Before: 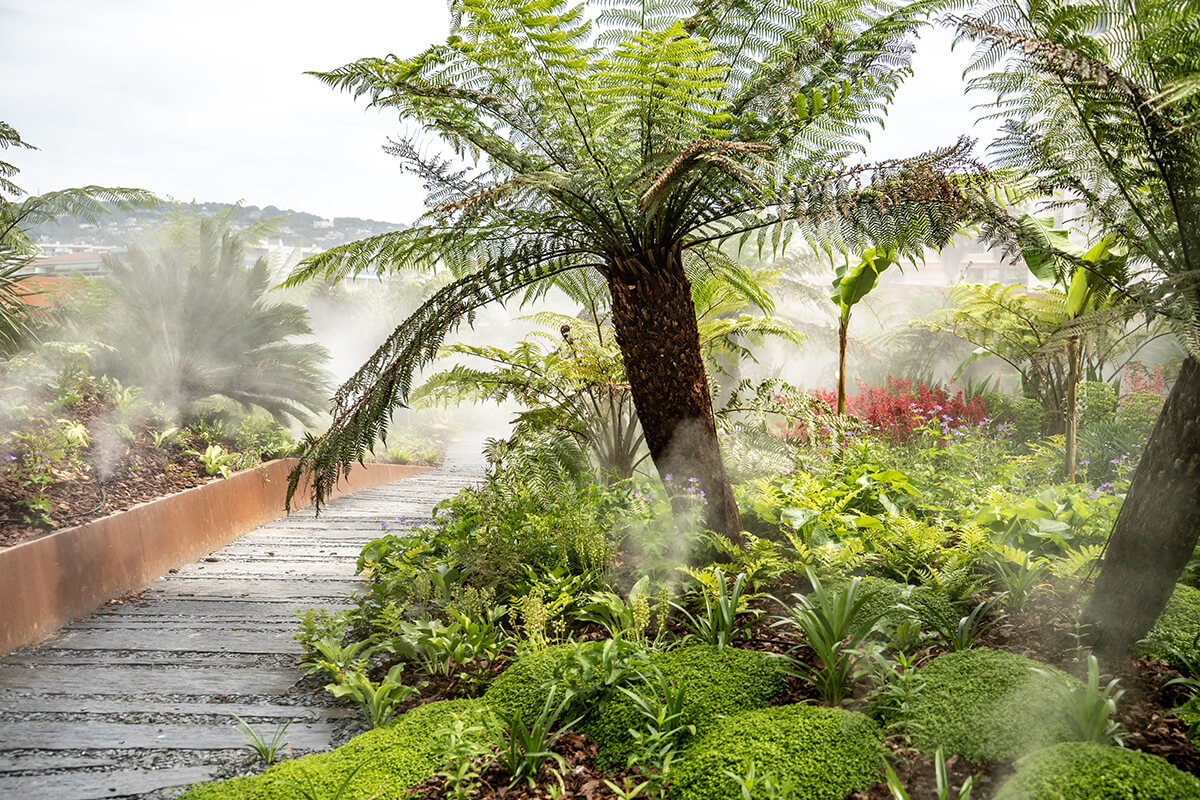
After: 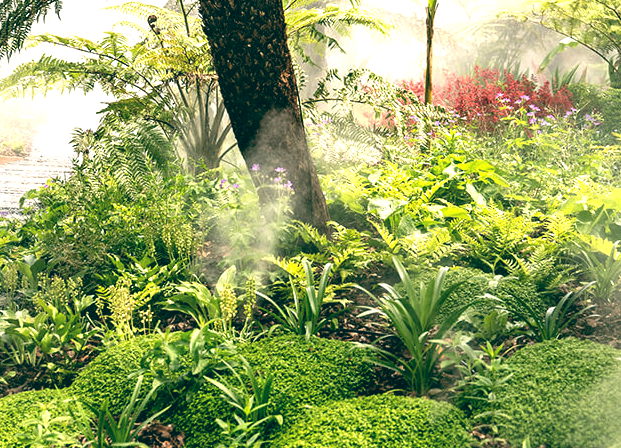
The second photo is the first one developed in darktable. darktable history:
white balance: red 0.976, blue 1.04
base curve: preserve colors none
rotate and perspective: automatic cropping off
exposure: exposure 0.6 EV, compensate highlight preservation false
color balance: lift [1.005, 0.99, 1.007, 1.01], gamma [1, 0.979, 1.011, 1.021], gain [0.923, 1.098, 1.025, 0.902], input saturation 90.45%, contrast 7.73%, output saturation 105.91%
crop: left 34.479%, top 38.822%, right 13.718%, bottom 5.172%
